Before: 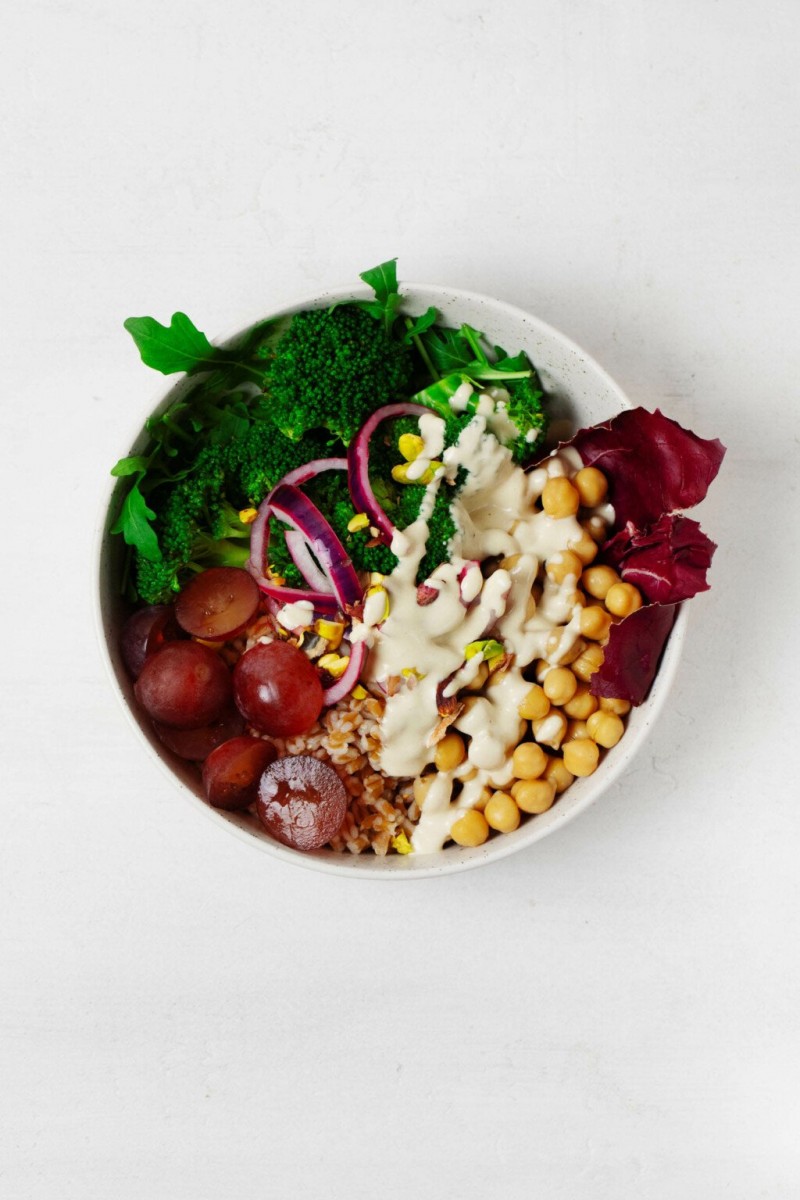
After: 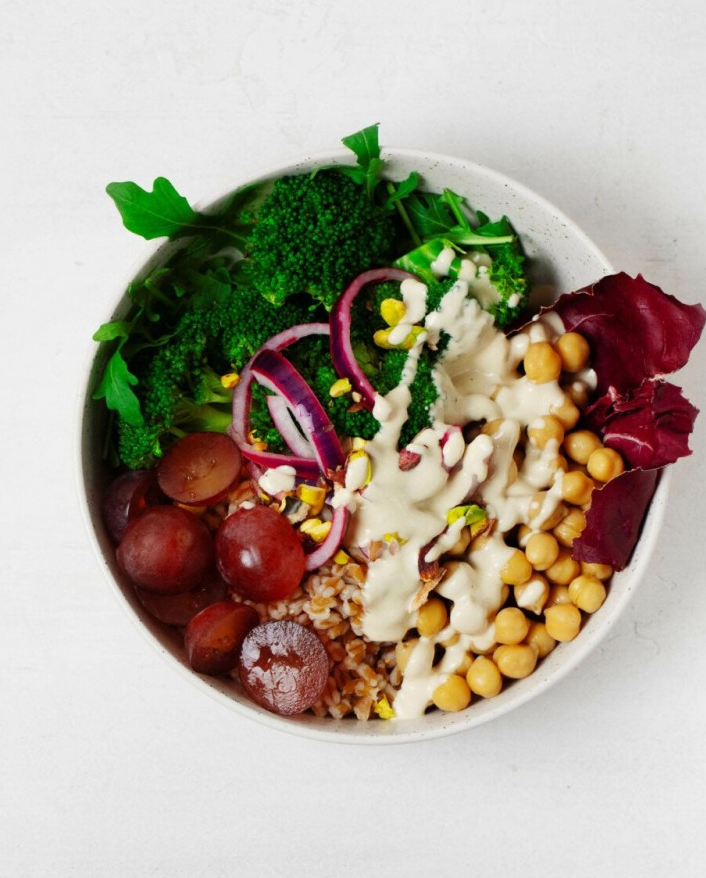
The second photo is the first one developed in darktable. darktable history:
crop and rotate: left 2.348%, top 11.317%, right 9.358%, bottom 15.472%
